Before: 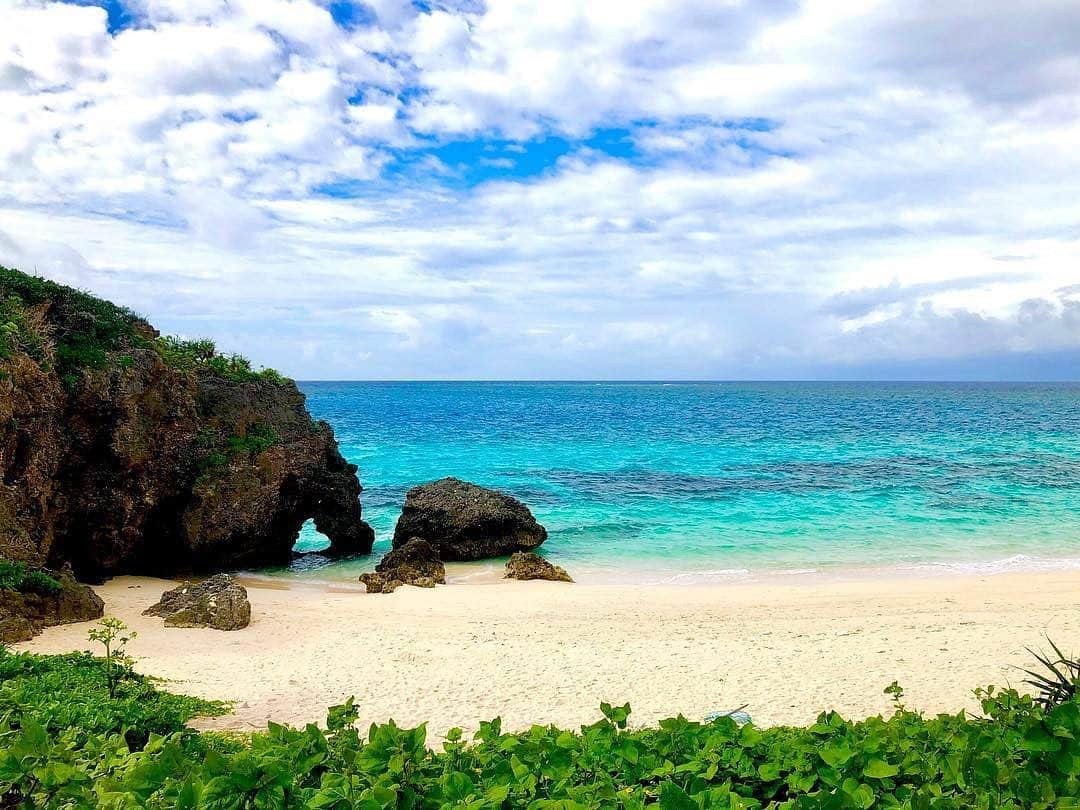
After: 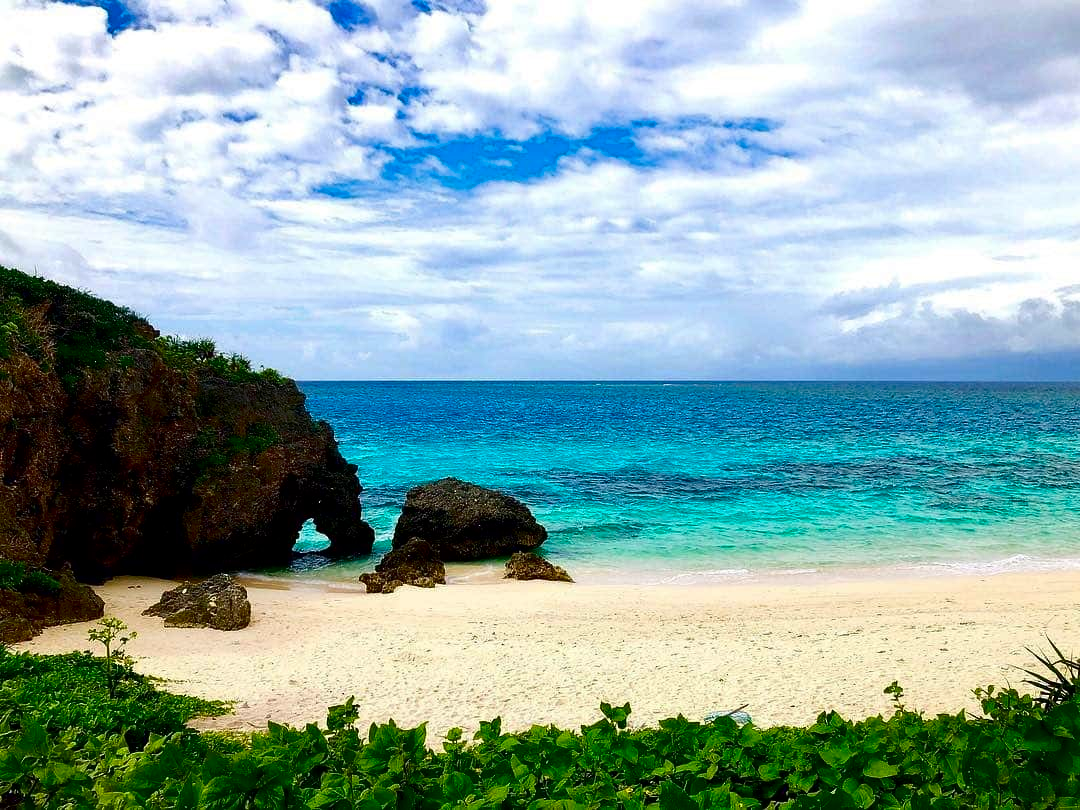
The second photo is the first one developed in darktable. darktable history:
contrast brightness saturation: contrast 0.133, brightness -0.238, saturation 0.136
